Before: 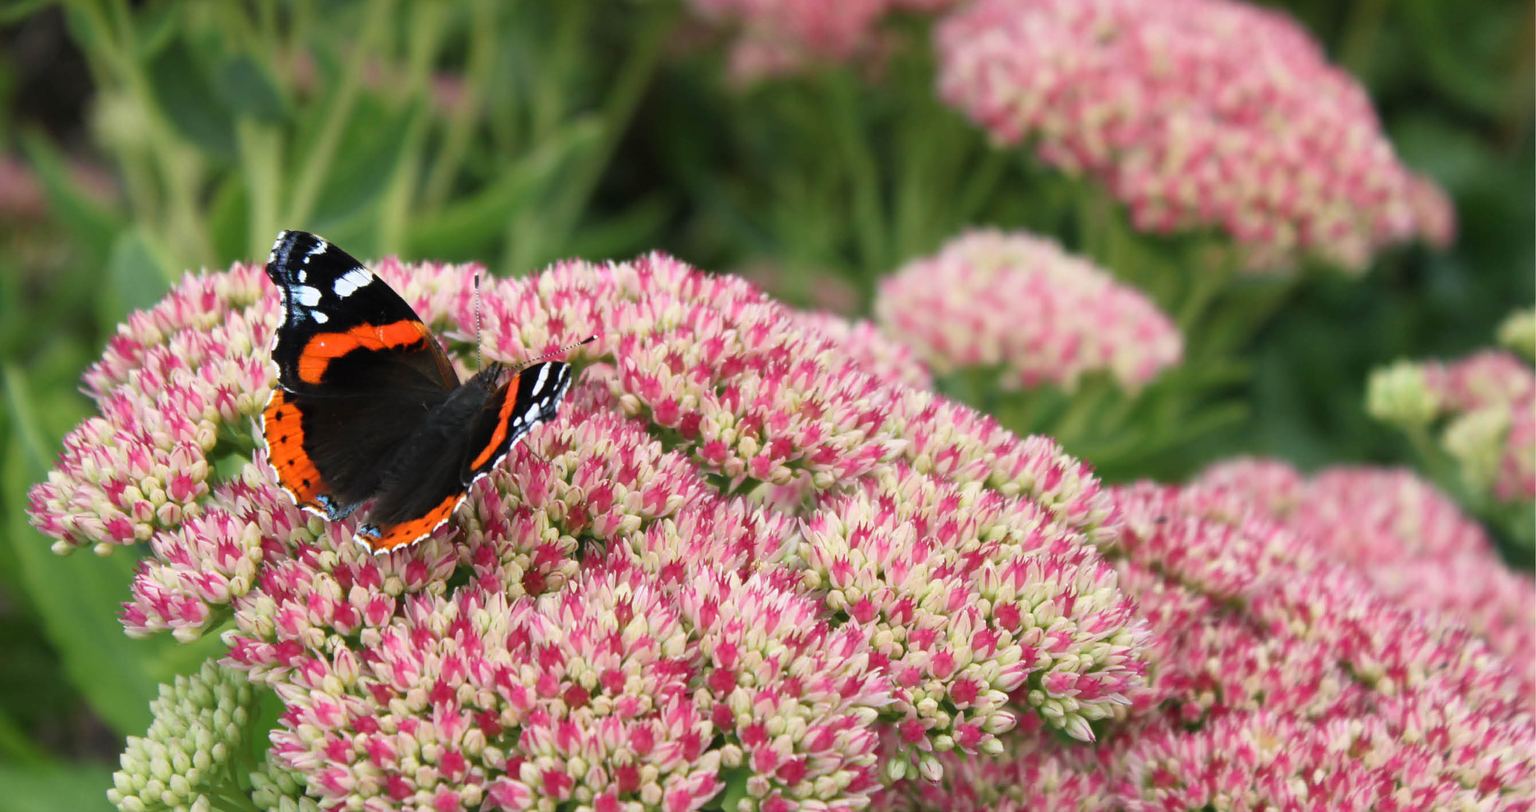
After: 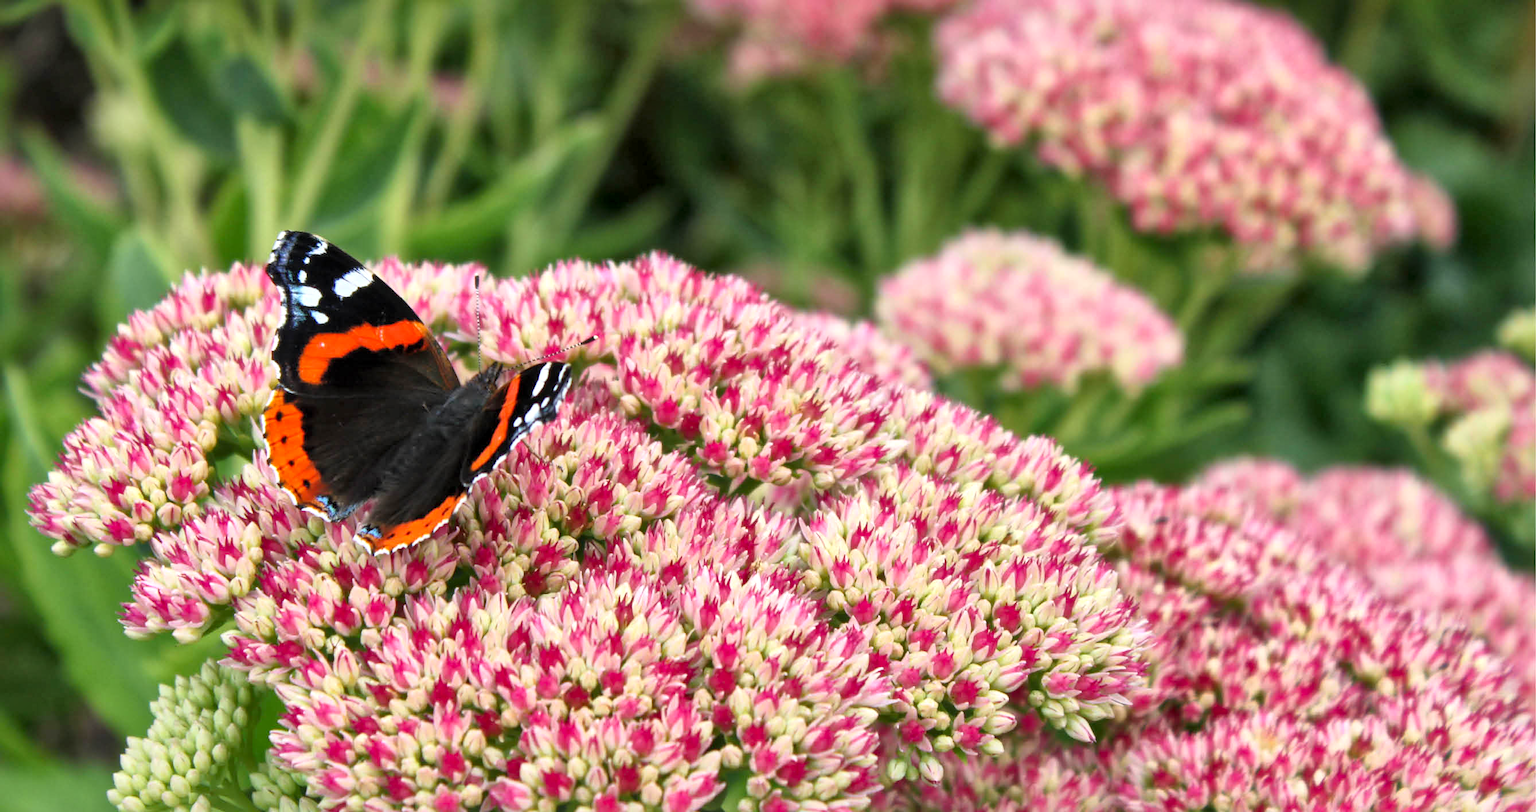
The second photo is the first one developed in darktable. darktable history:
contrast brightness saturation: brightness 0.09, saturation 0.19
local contrast: mode bilateral grid, contrast 20, coarseness 50, detail 179%, midtone range 0.2
